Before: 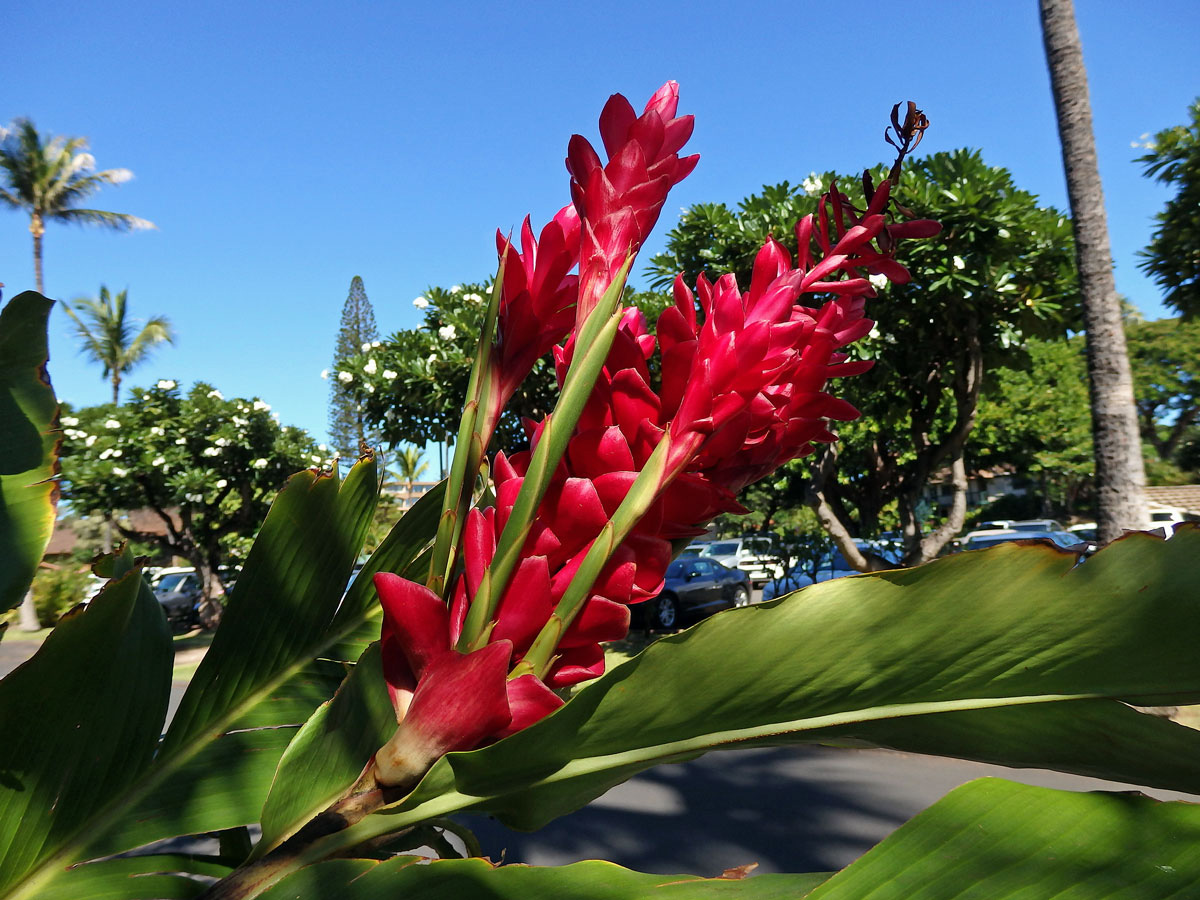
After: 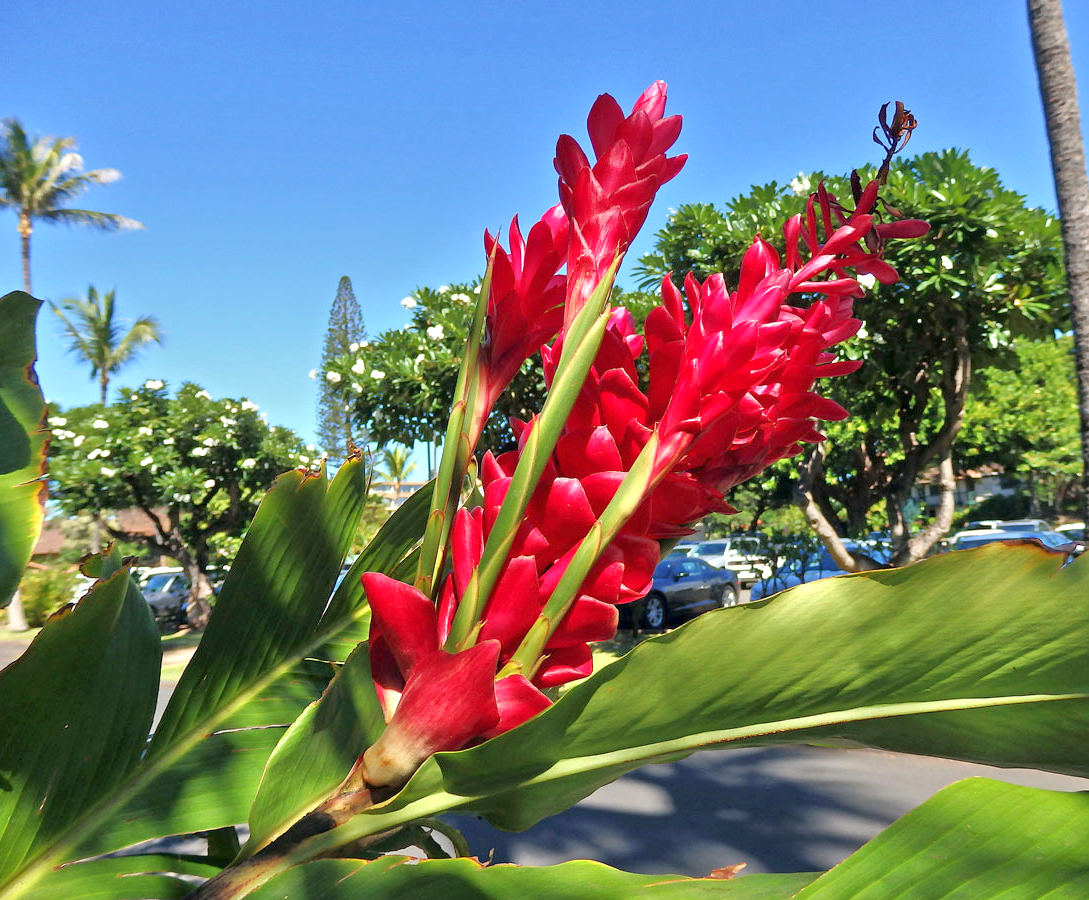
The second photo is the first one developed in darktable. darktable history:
crop and rotate: left 1.08%, right 8.139%
tone equalizer: -8 EV 2 EV, -7 EV 1.97 EV, -6 EV 1.99 EV, -5 EV 1.97 EV, -4 EV 1.98 EV, -3 EV 1.47 EV, -2 EV 0.982 EV, -1 EV 0.485 EV
